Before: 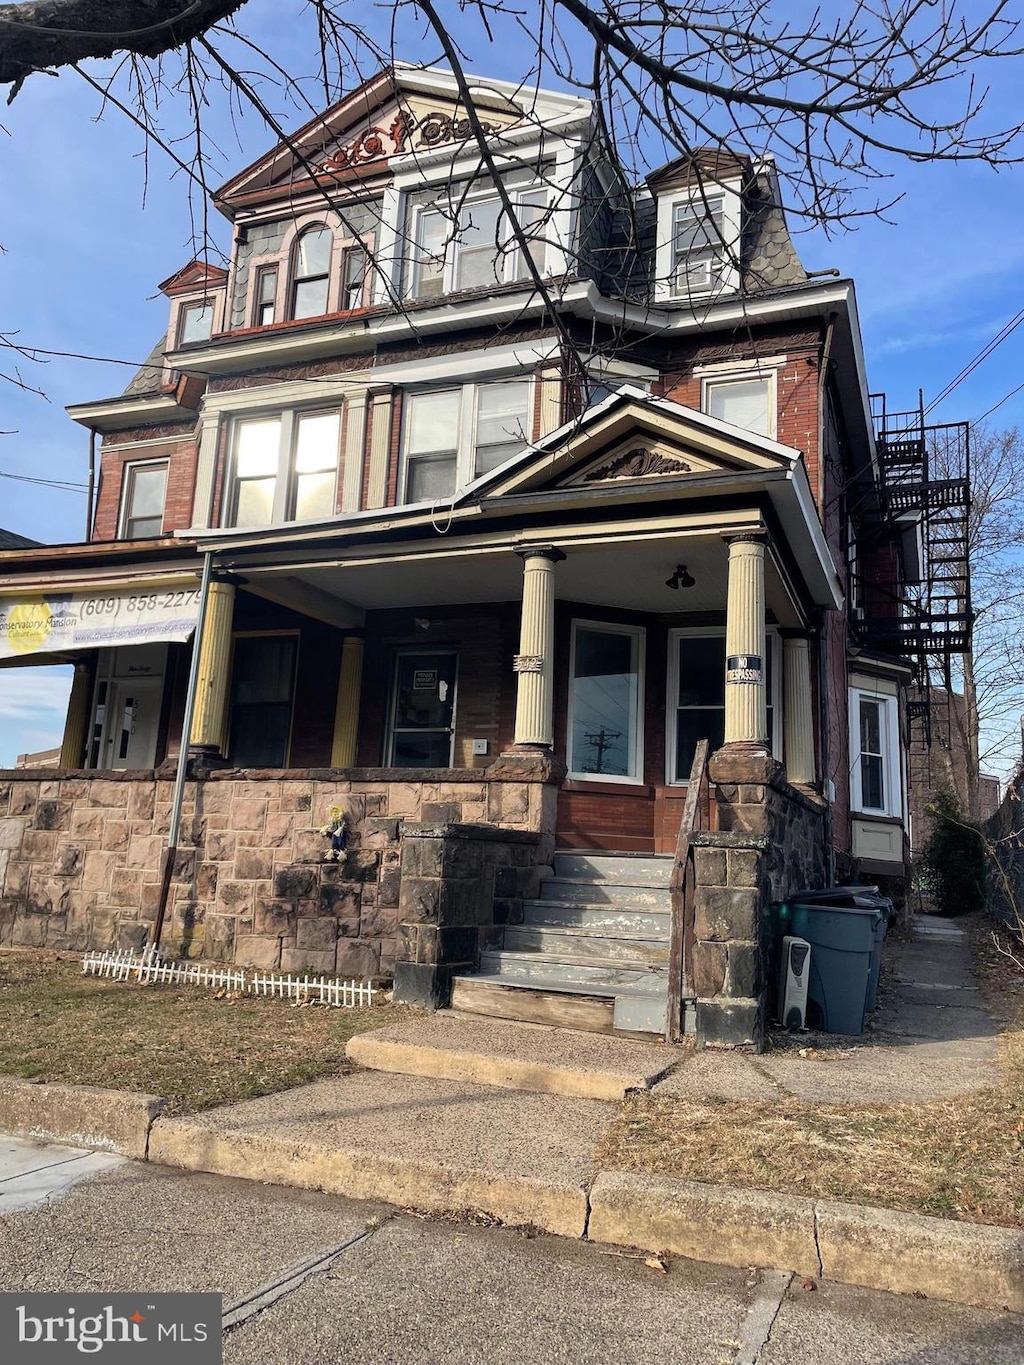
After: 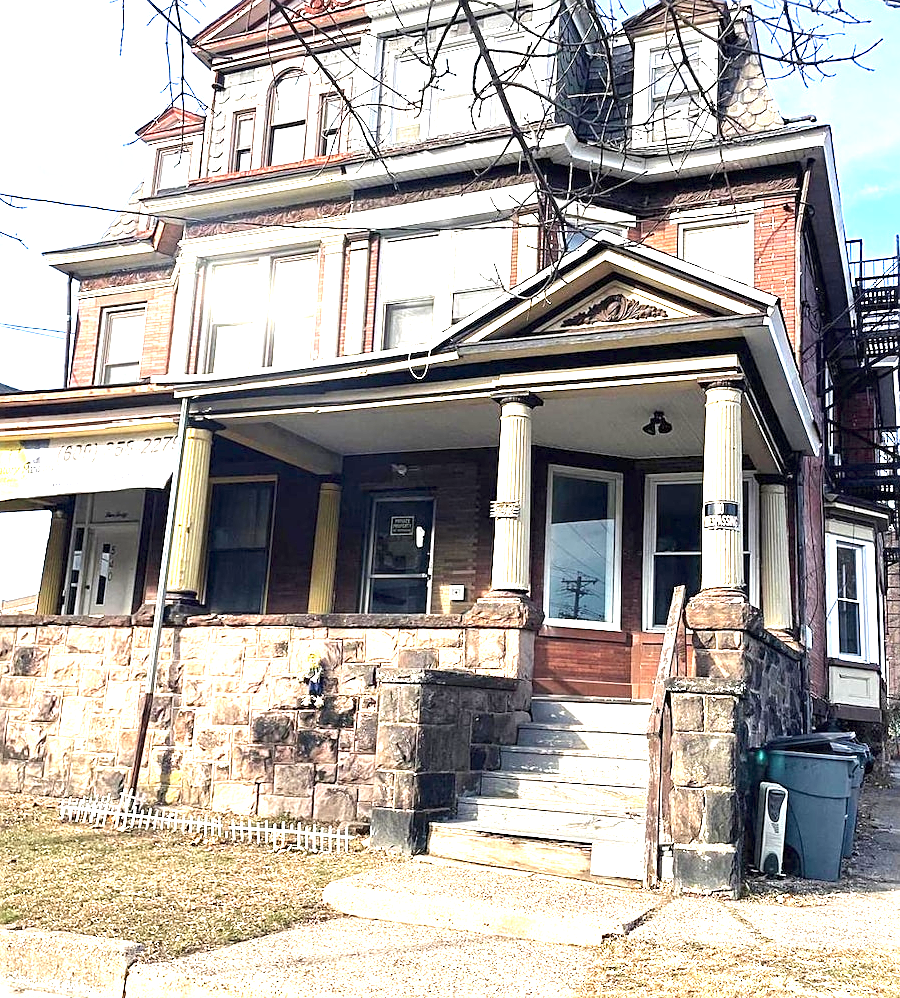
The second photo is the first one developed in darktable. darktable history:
sharpen: on, module defaults
crop and rotate: left 2.33%, top 11.296%, right 9.71%, bottom 15.54%
exposure: black level correction 0, exposure 1.99 EV, compensate highlight preservation false
